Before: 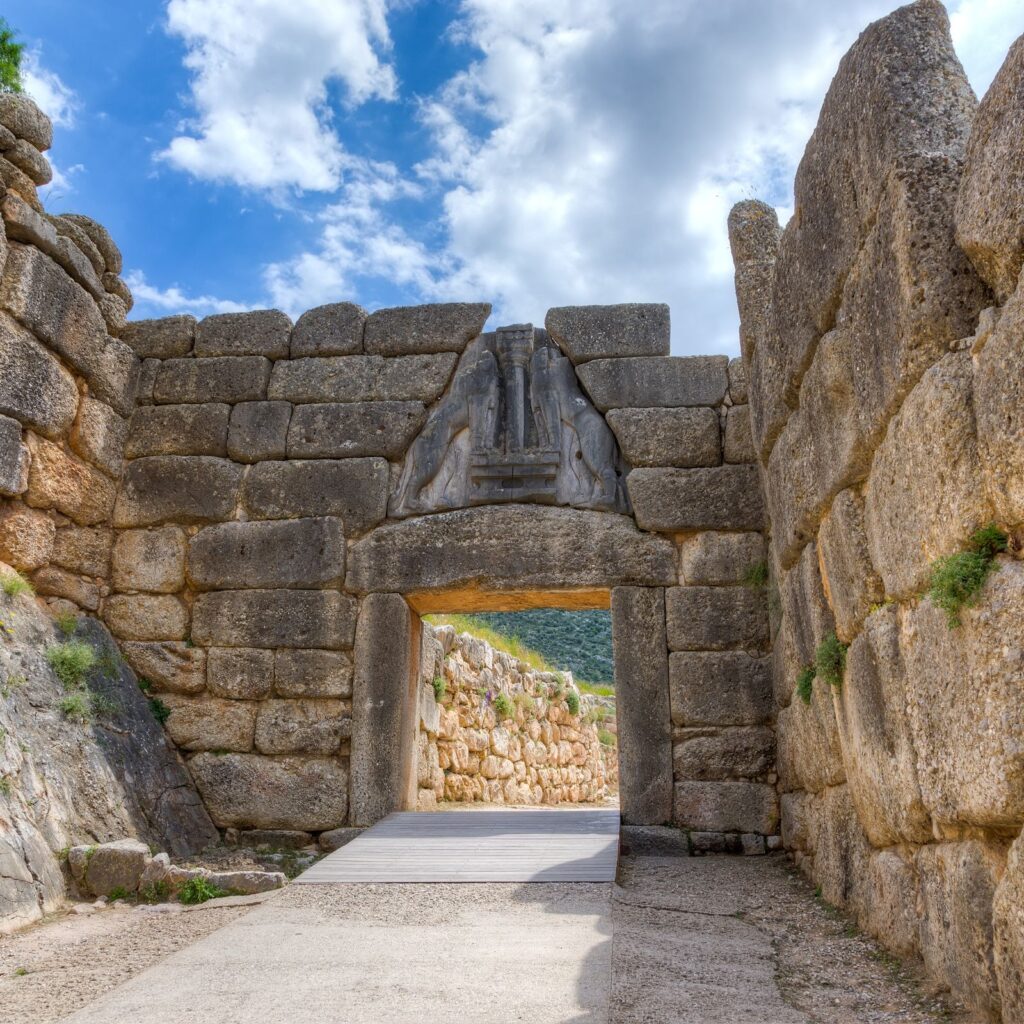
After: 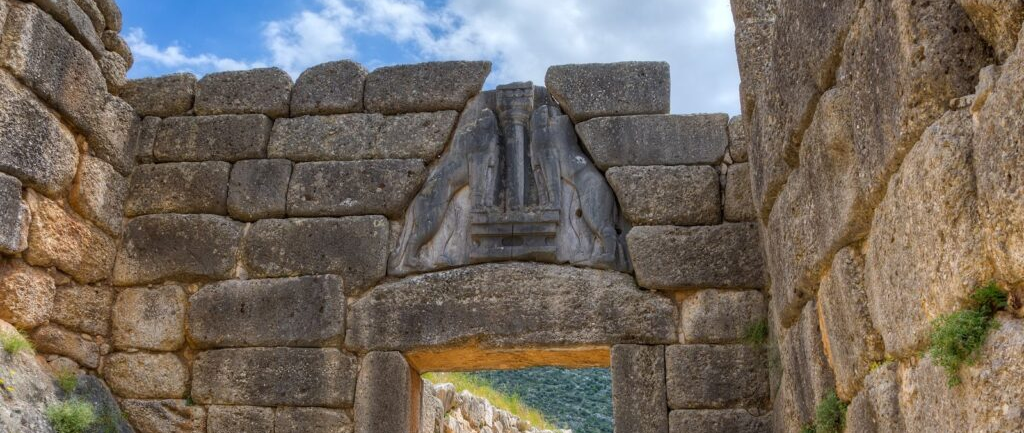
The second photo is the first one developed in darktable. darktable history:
crop and rotate: top 23.697%, bottom 33.977%
